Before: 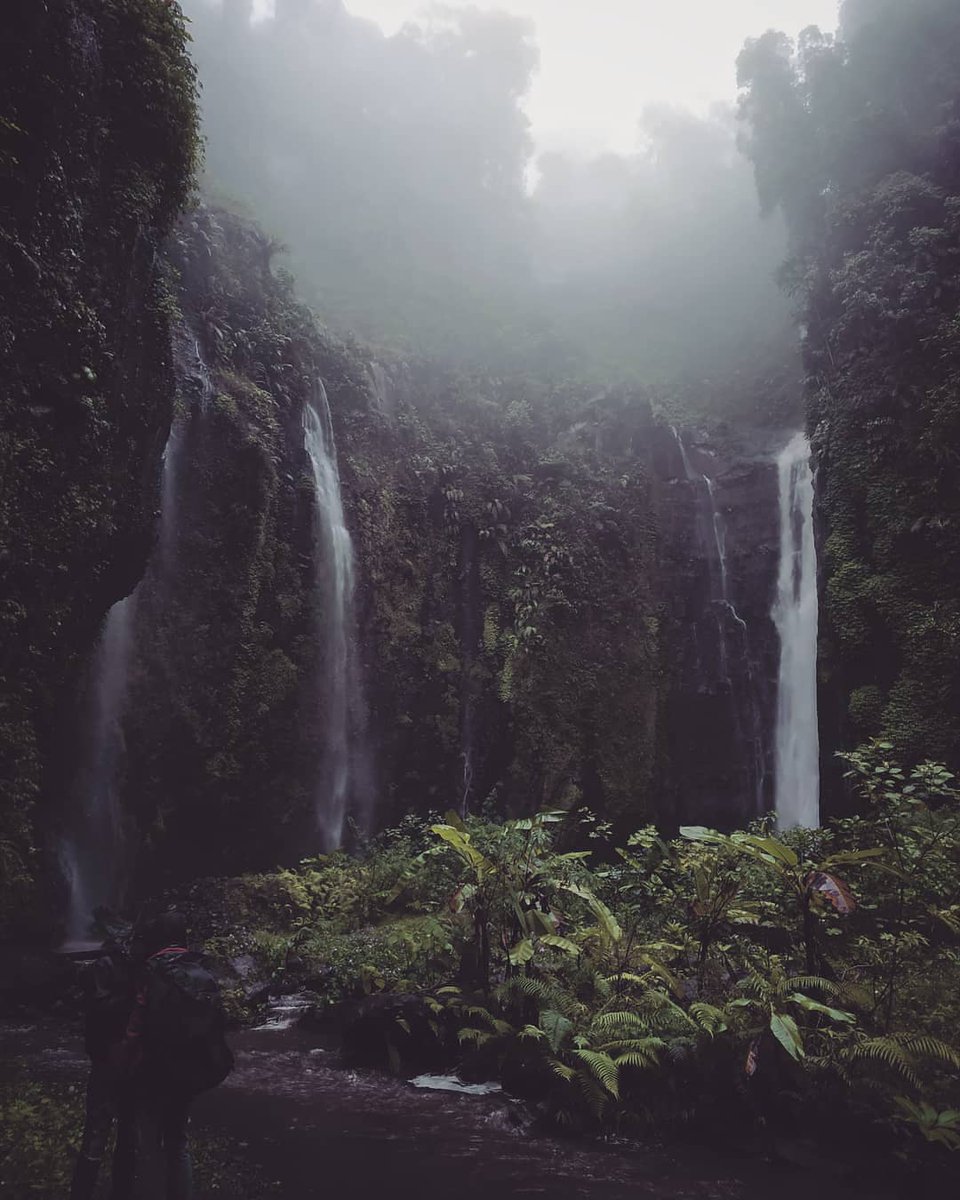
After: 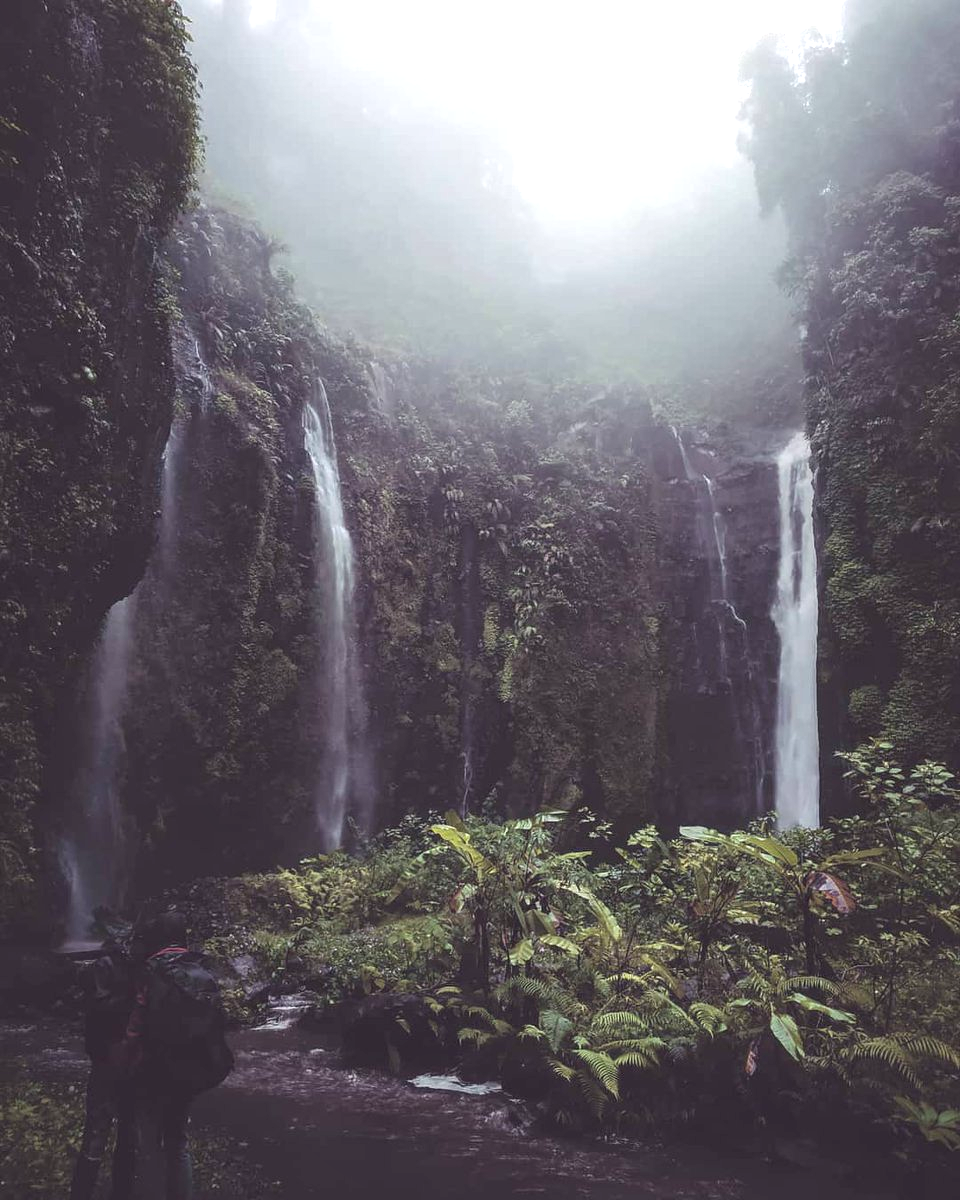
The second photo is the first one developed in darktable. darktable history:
local contrast: detail 115%
exposure: black level correction 0, exposure 0.9 EV, compensate exposure bias true, compensate highlight preservation false
